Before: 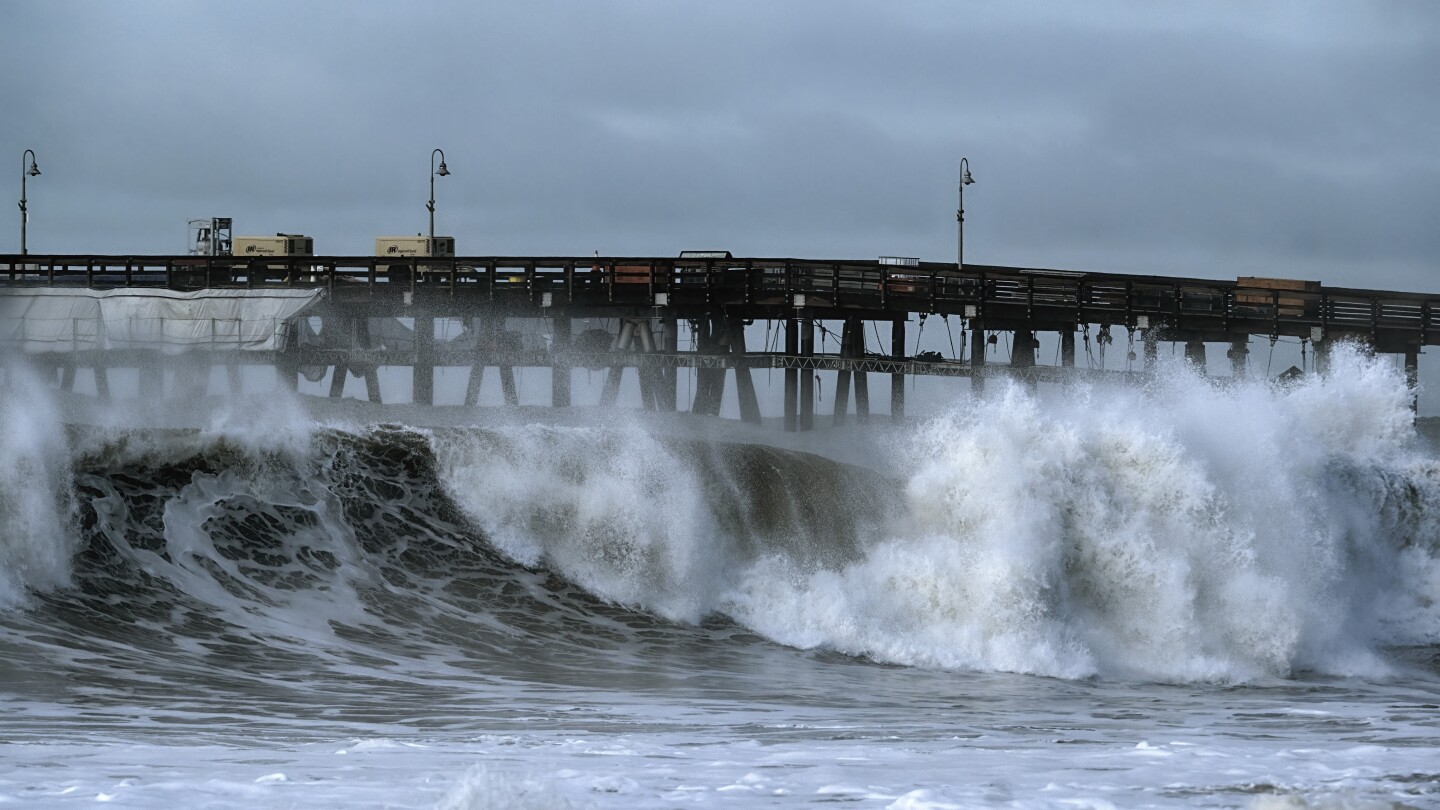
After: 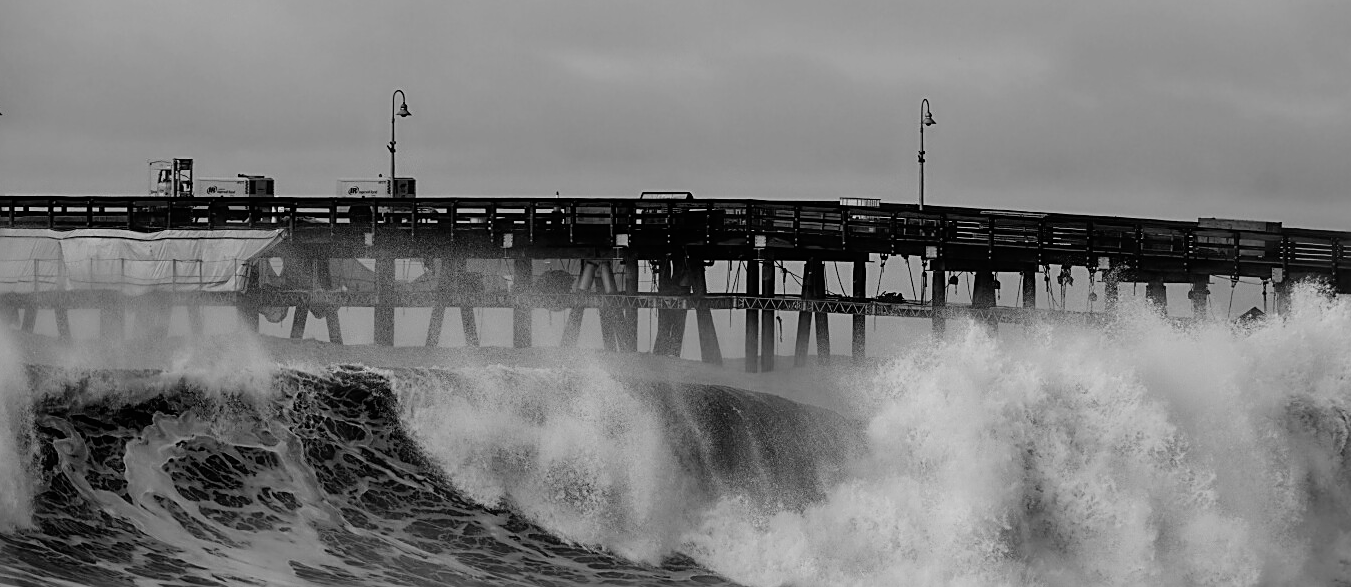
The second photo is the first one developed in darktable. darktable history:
sharpen: on, module defaults
color correction: highlights a* 0.207, highlights b* 2.7, shadows a* -0.874, shadows b* -4.78
color balance rgb: saturation formula JzAzBz (2021)
white balance: red 1.08, blue 0.791
crop: left 2.737%, top 7.287%, right 3.421%, bottom 20.179%
filmic rgb: black relative exposure -7.65 EV, white relative exposure 4.56 EV, hardness 3.61
exposure: compensate highlight preservation false
monochrome: on, module defaults
